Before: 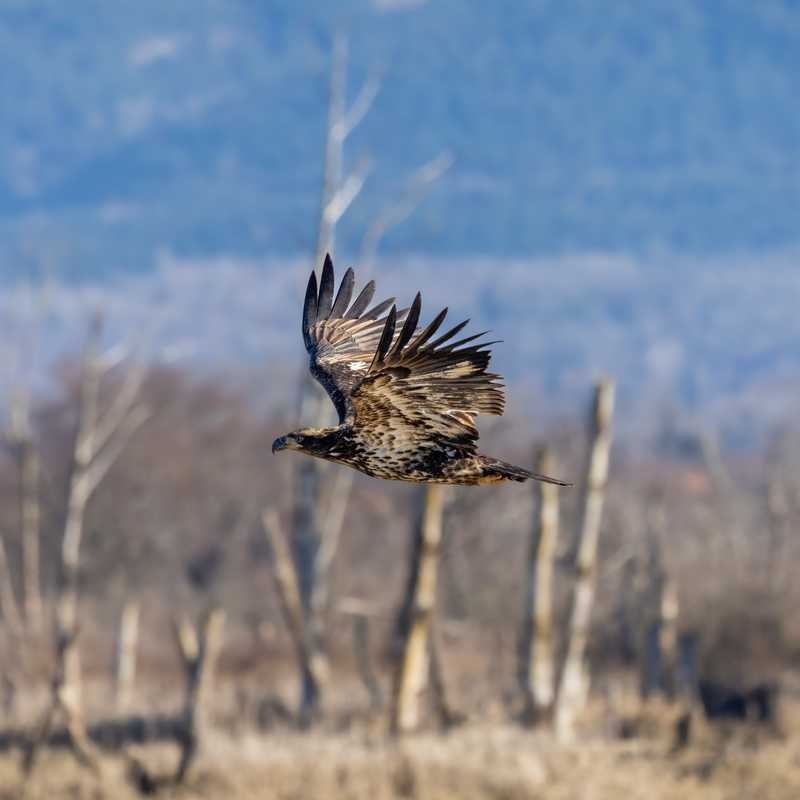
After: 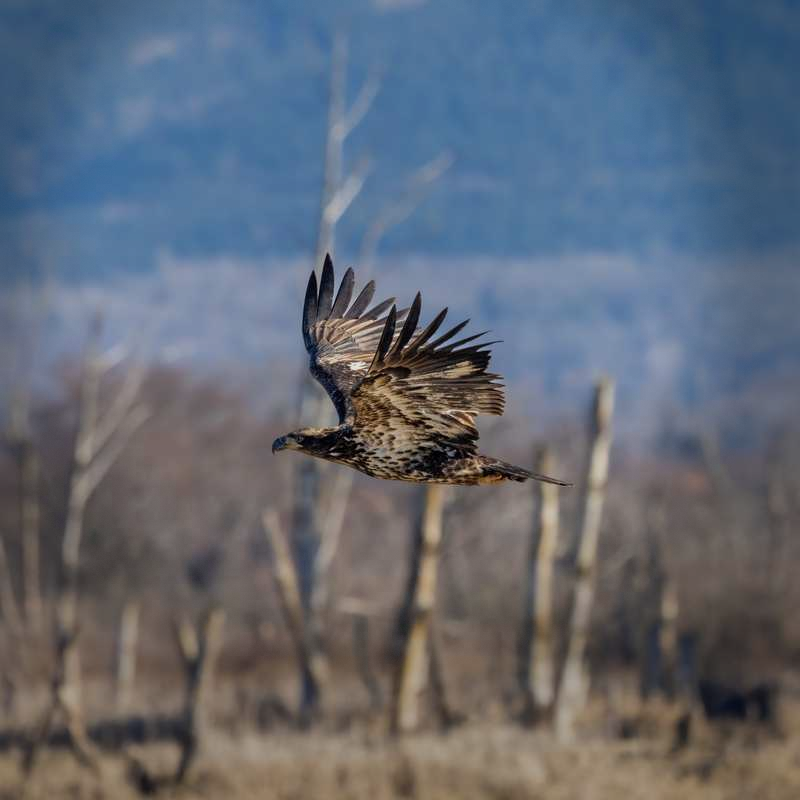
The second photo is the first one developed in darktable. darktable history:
fill light: on, module defaults
tone equalizer: on, module defaults
vignetting: fall-off start 68.33%, fall-off radius 30%, saturation 0.042, center (-0.066, -0.311), width/height ratio 0.992, shape 0.85, dithering 8-bit output
graduated density: rotation -0.352°, offset 57.64
